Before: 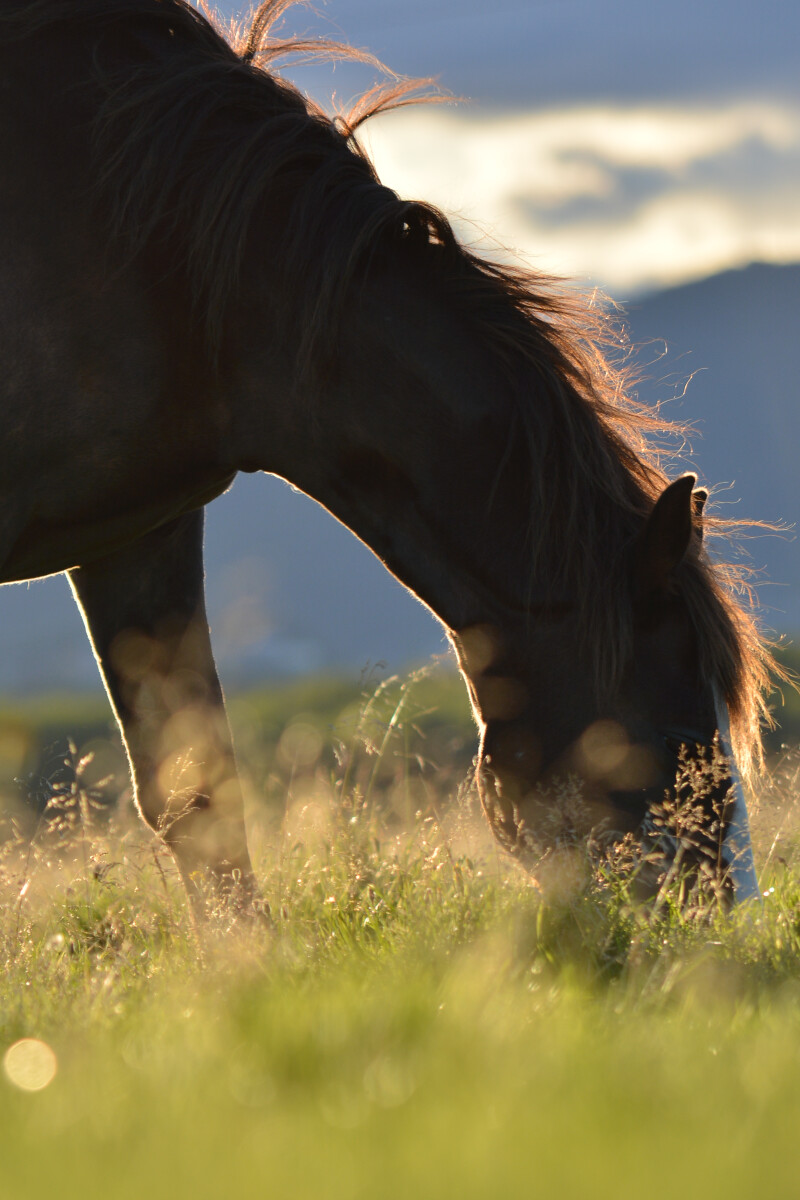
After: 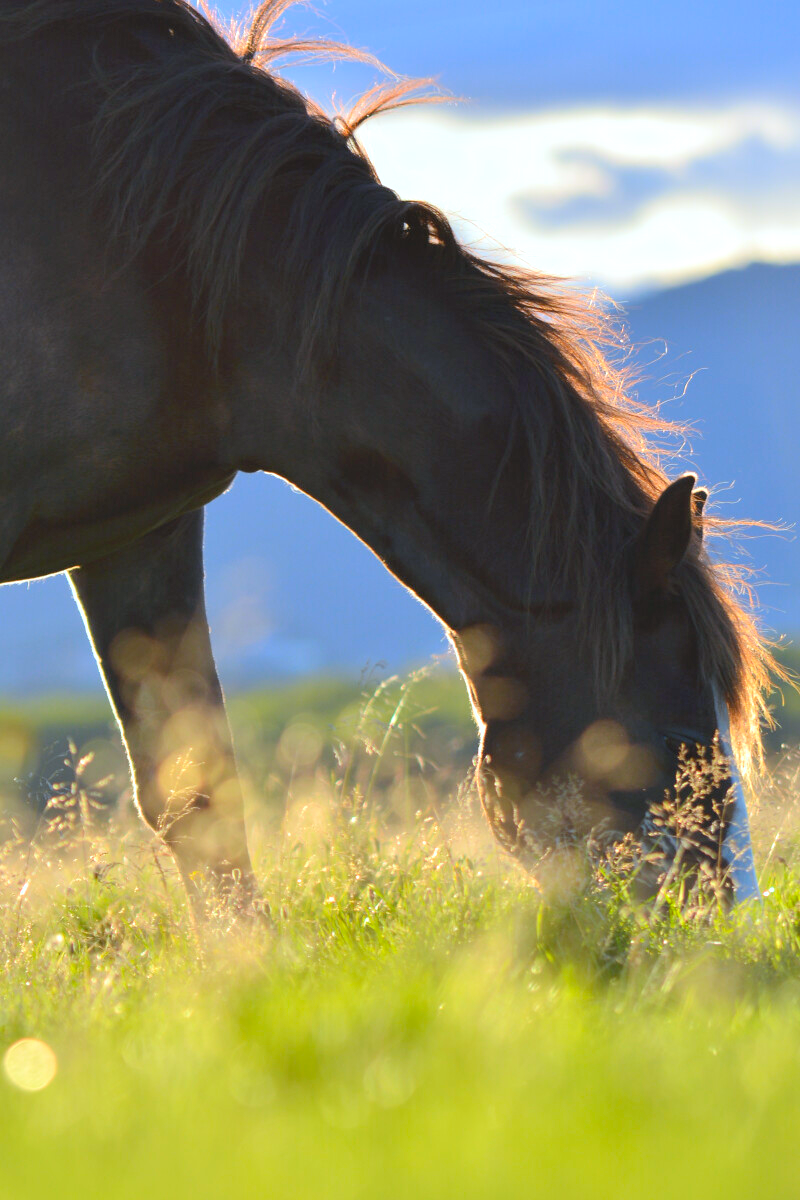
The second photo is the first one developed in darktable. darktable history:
contrast brightness saturation: contrast 0.07, brightness 0.18, saturation 0.4
white balance: red 0.926, green 1.003, blue 1.133
exposure: black level correction 0, compensate exposure bias true, compensate highlight preservation false
